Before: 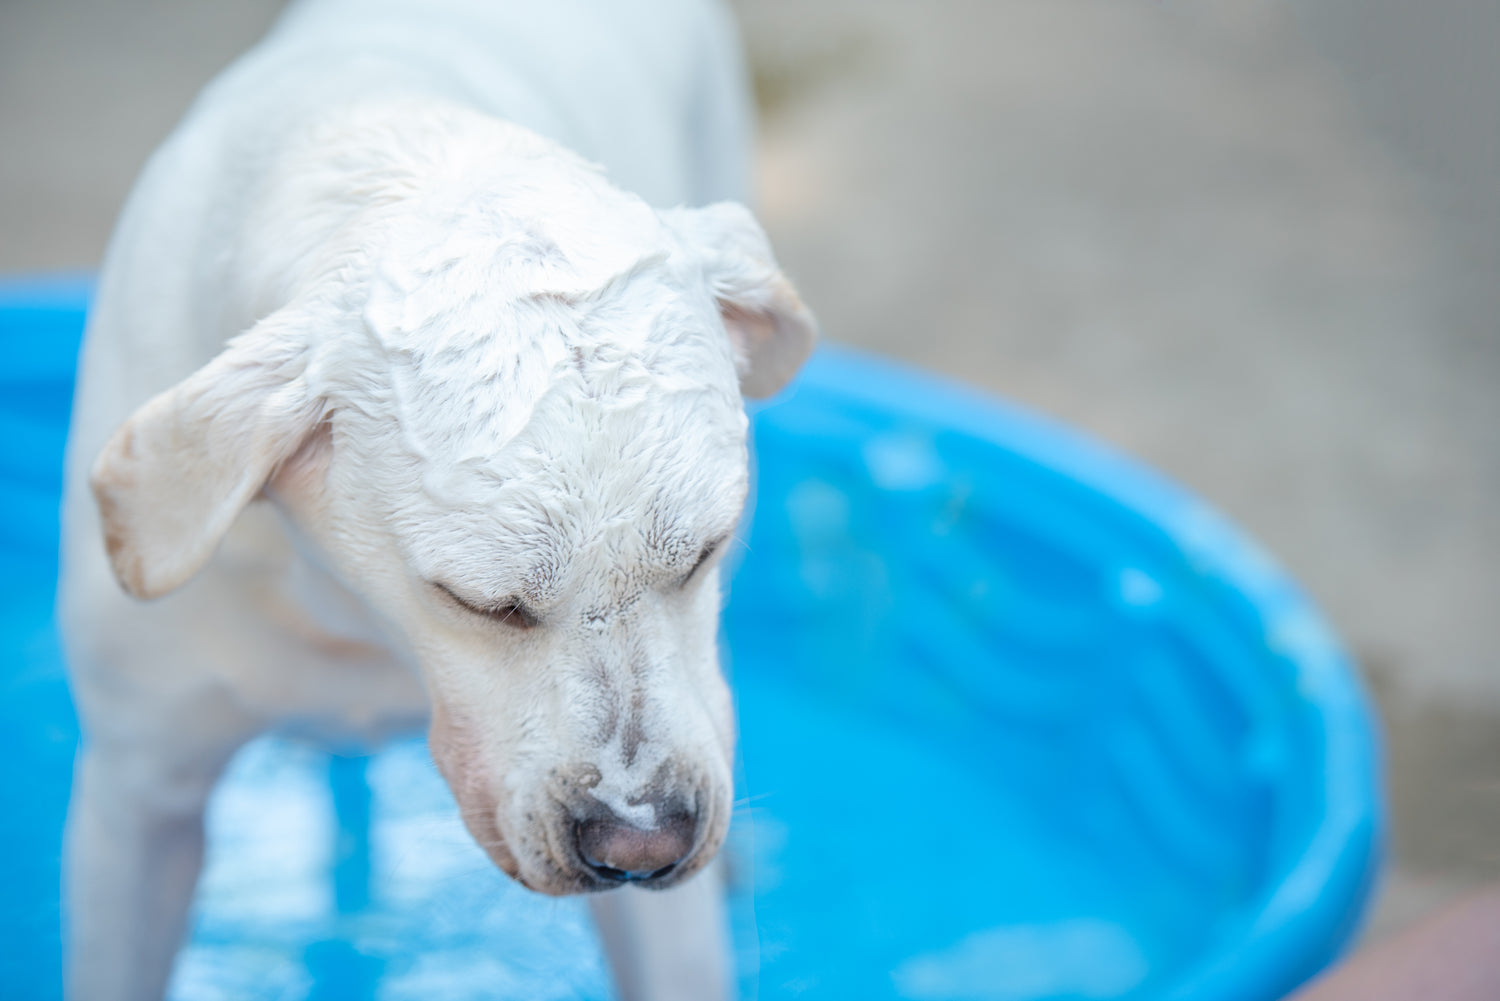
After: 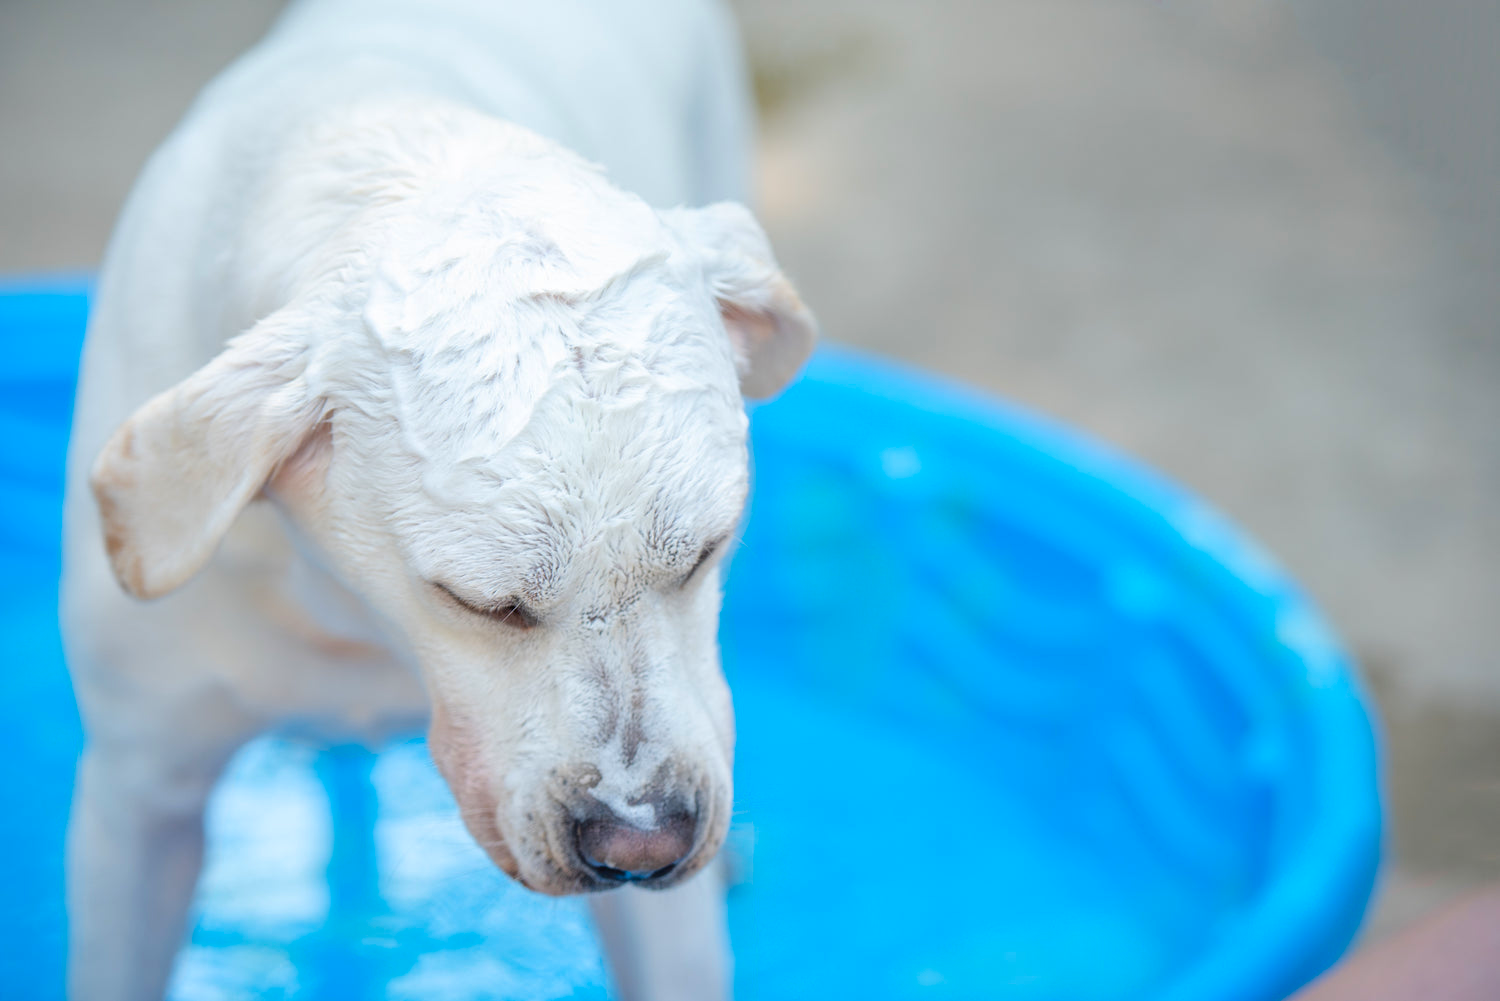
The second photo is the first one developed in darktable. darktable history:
color balance rgb: linear chroma grading › shadows 10.523%, linear chroma grading › highlights 9.322%, linear chroma grading › global chroma 14.549%, linear chroma grading › mid-tones 14.624%, perceptual saturation grading › global saturation 10.538%, global vibrance -24.878%
